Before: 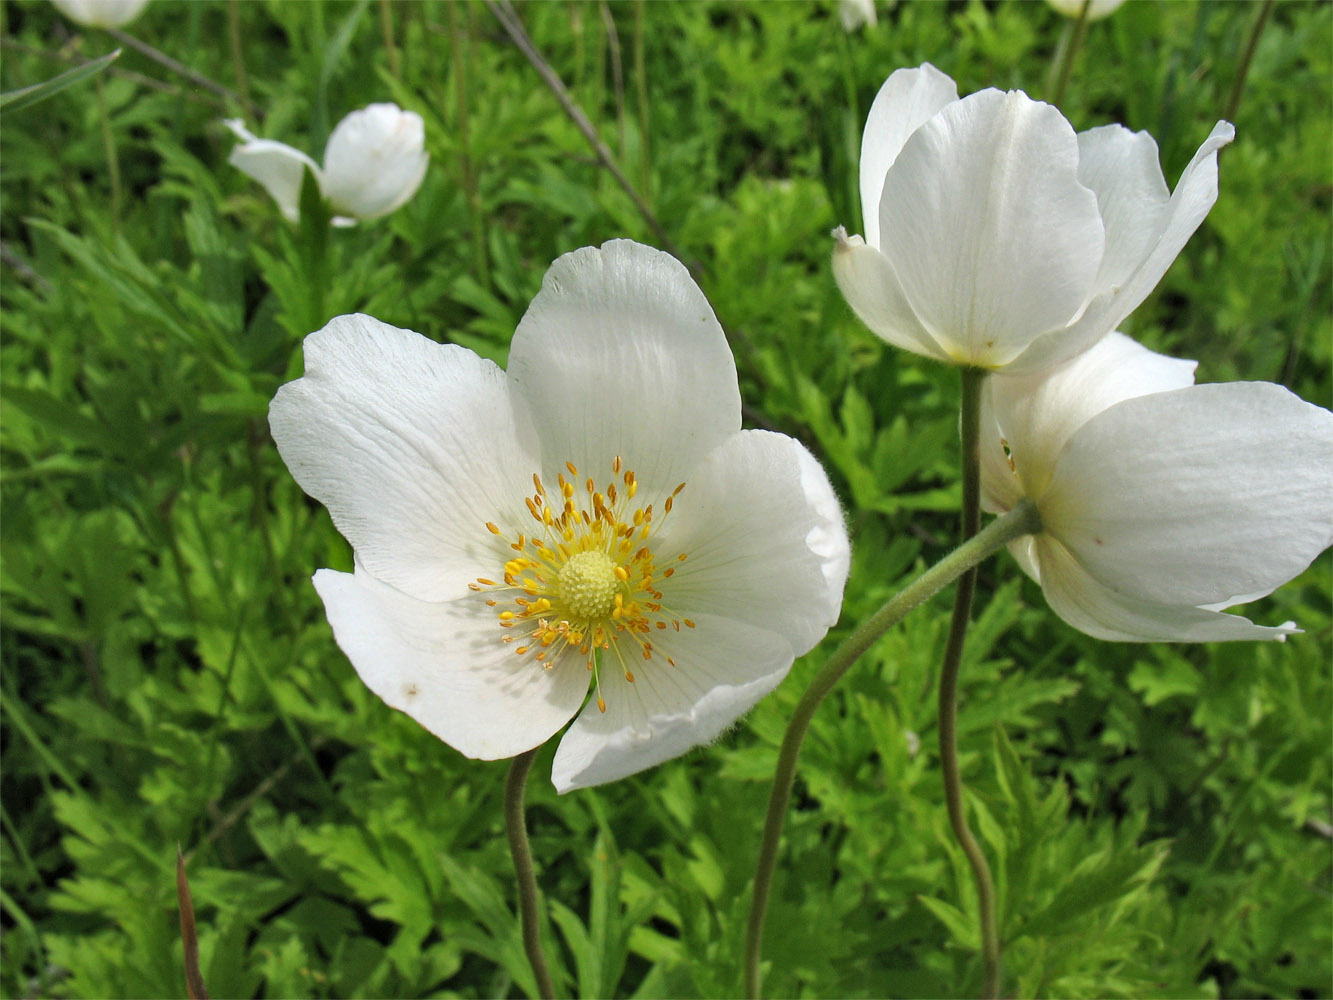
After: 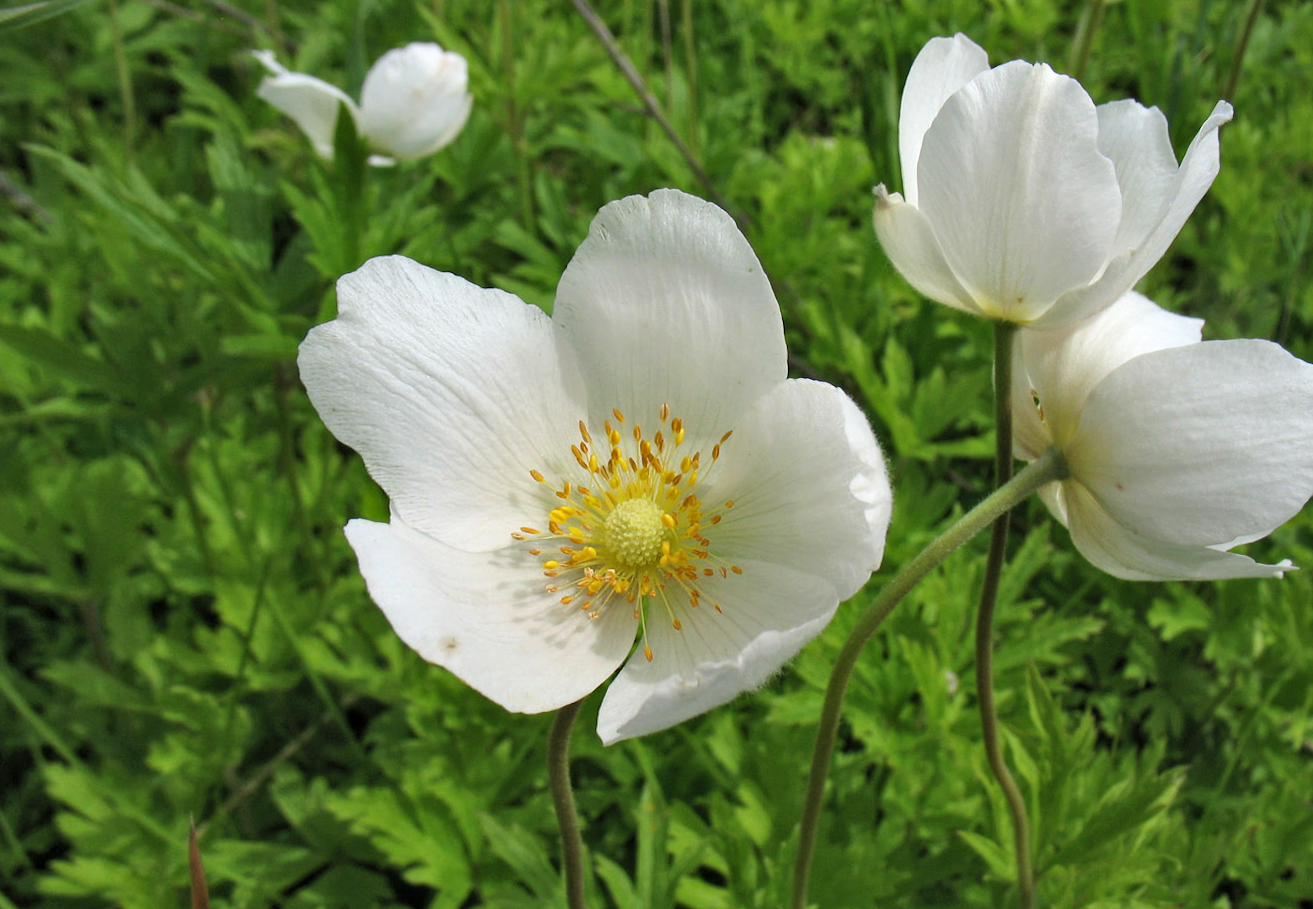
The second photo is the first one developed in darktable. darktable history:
rotate and perspective: rotation -0.013°, lens shift (vertical) -0.027, lens shift (horizontal) 0.178, crop left 0.016, crop right 0.989, crop top 0.082, crop bottom 0.918
color balance rgb: global vibrance 1%, saturation formula JzAzBz (2021)
